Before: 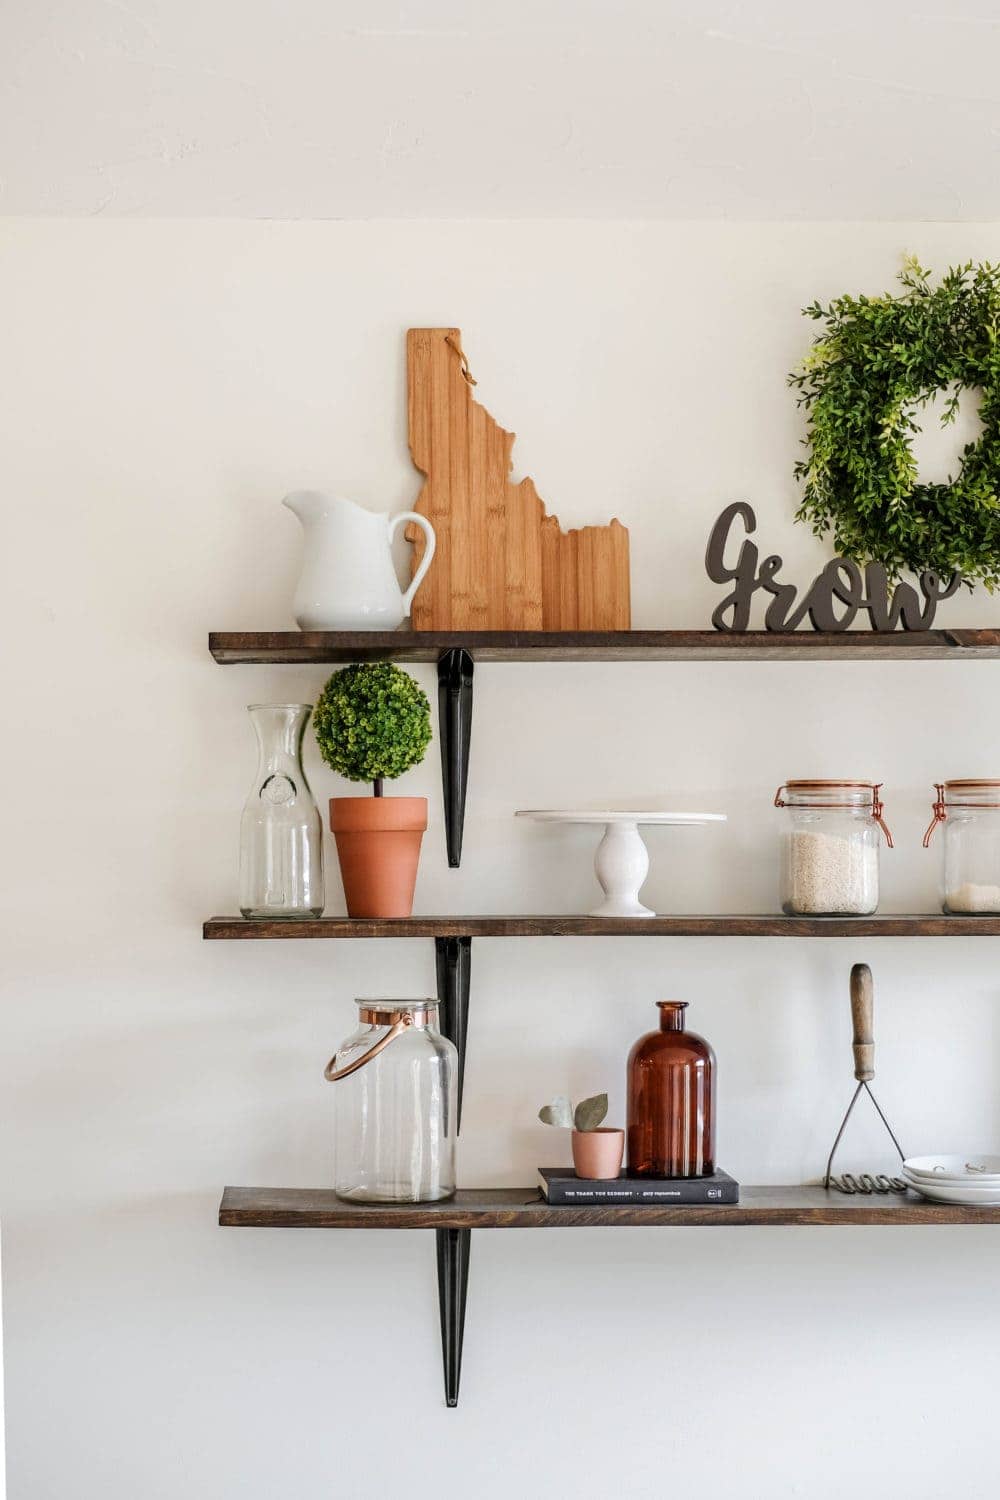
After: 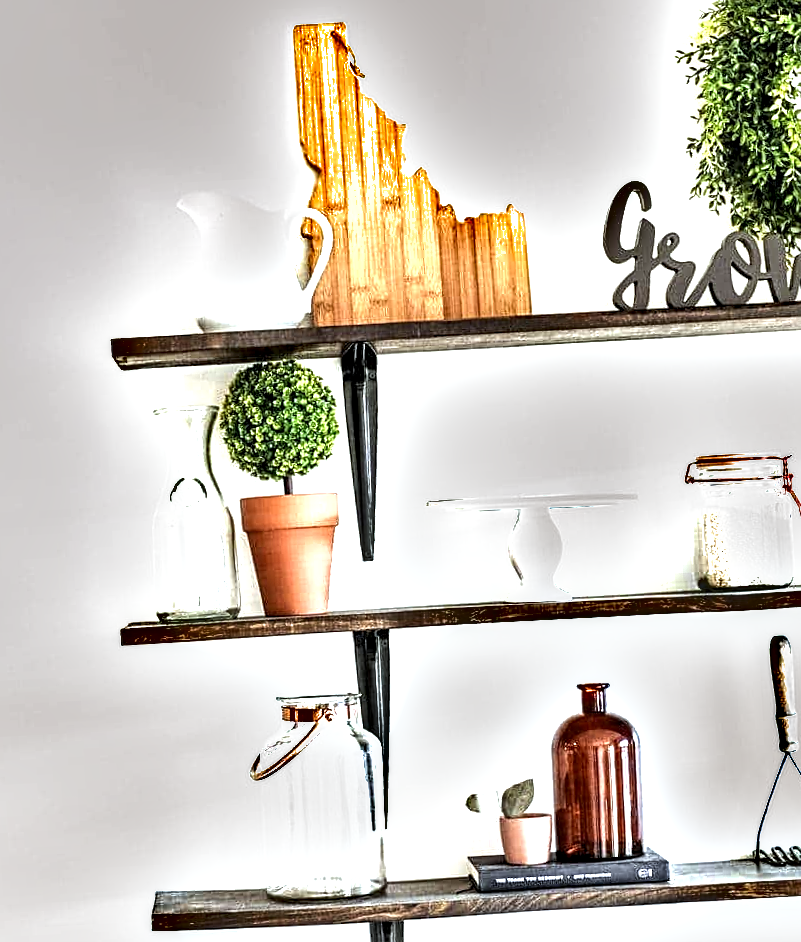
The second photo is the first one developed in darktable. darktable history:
rotate and perspective: rotation -3°, crop left 0.031, crop right 0.968, crop top 0.07, crop bottom 0.93
shadows and highlights: radius 44.78, white point adjustment 6.64, compress 79.65%, highlights color adjustment 78.42%, soften with gaussian
exposure: black level correction 0, exposure 1.015 EV, compensate exposure bias true, compensate highlight preservation false
tone equalizer: -8 EV -0.417 EV, -7 EV -0.389 EV, -6 EV -0.333 EV, -5 EV -0.222 EV, -3 EV 0.222 EV, -2 EV 0.333 EV, -1 EV 0.389 EV, +0 EV 0.417 EV, edges refinement/feathering 500, mask exposure compensation -1.57 EV, preserve details no
local contrast: highlights 60%, shadows 60%, detail 160%
white balance: red 0.925, blue 1.046
sharpen: on, module defaults
crop: left 9.712%, top 16.928%, right 10.845%, bottom 12.332%
